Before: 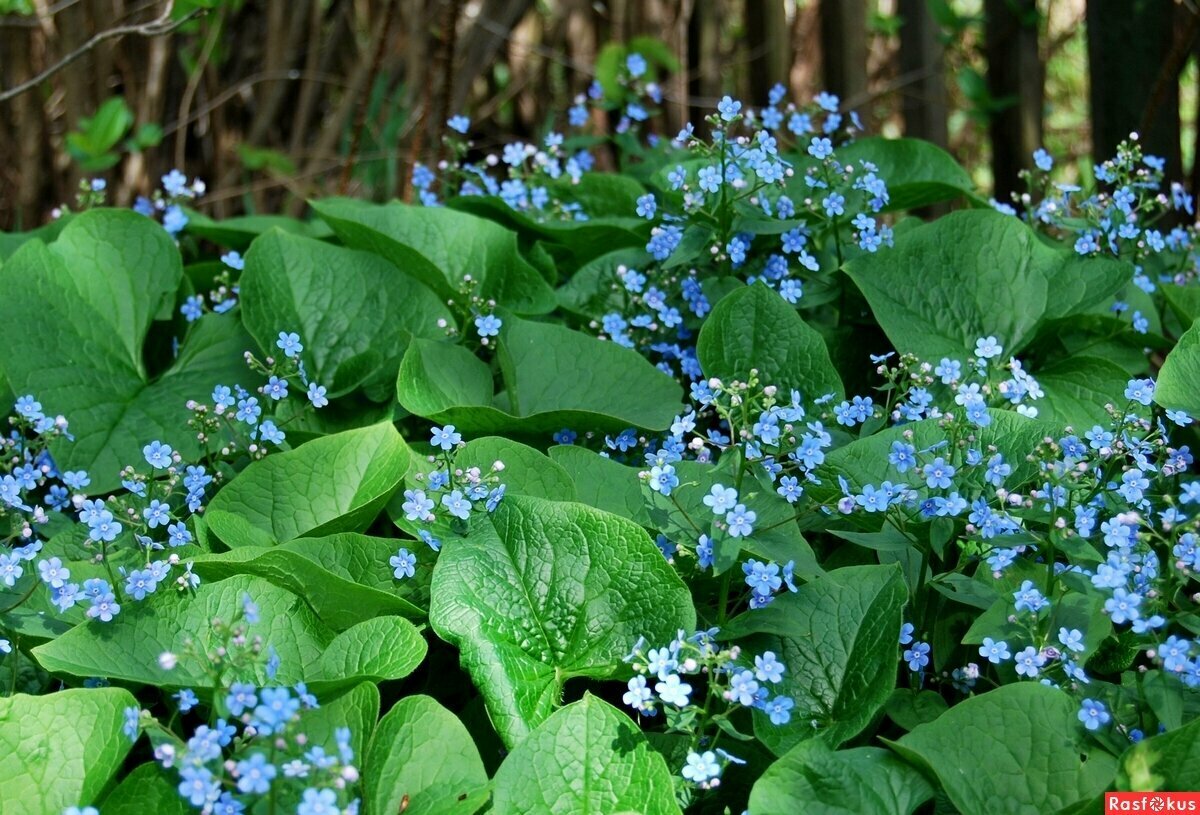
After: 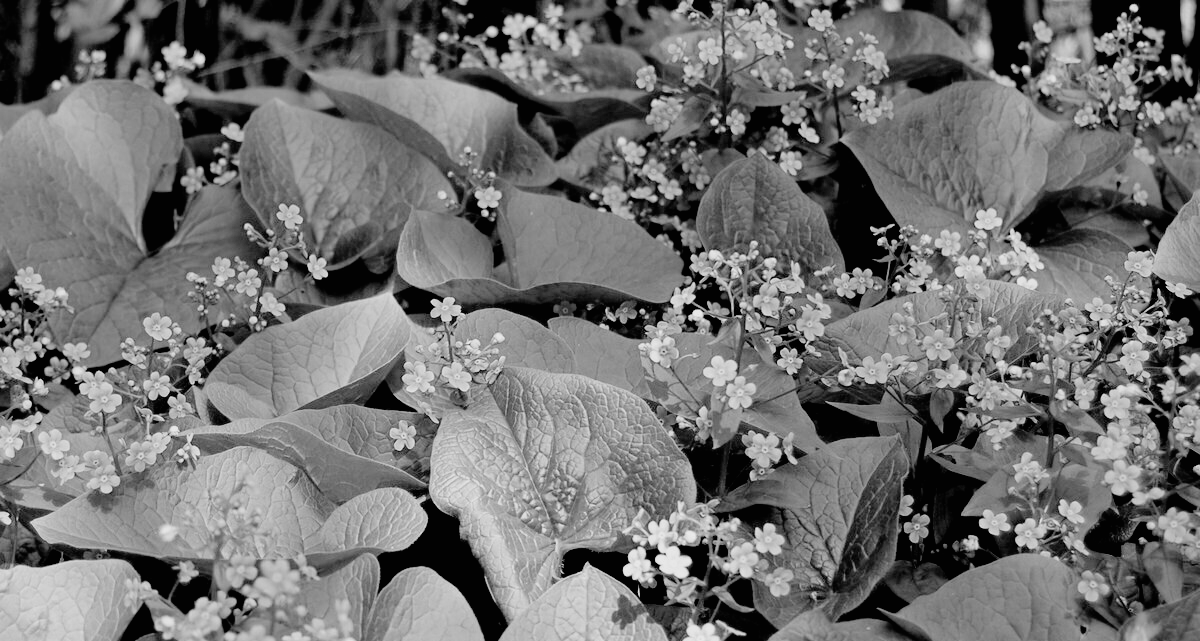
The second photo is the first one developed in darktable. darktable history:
crop and rotate: top 15.774%, bottom 5.506%
contrast brightness saturation: brightness 0.13
monochrome: on, module defaults
filmic rgb: black relative exposure -3.31 EV, white relative exposure 3.45 EV, hardness 2.36, contrast 1.103
